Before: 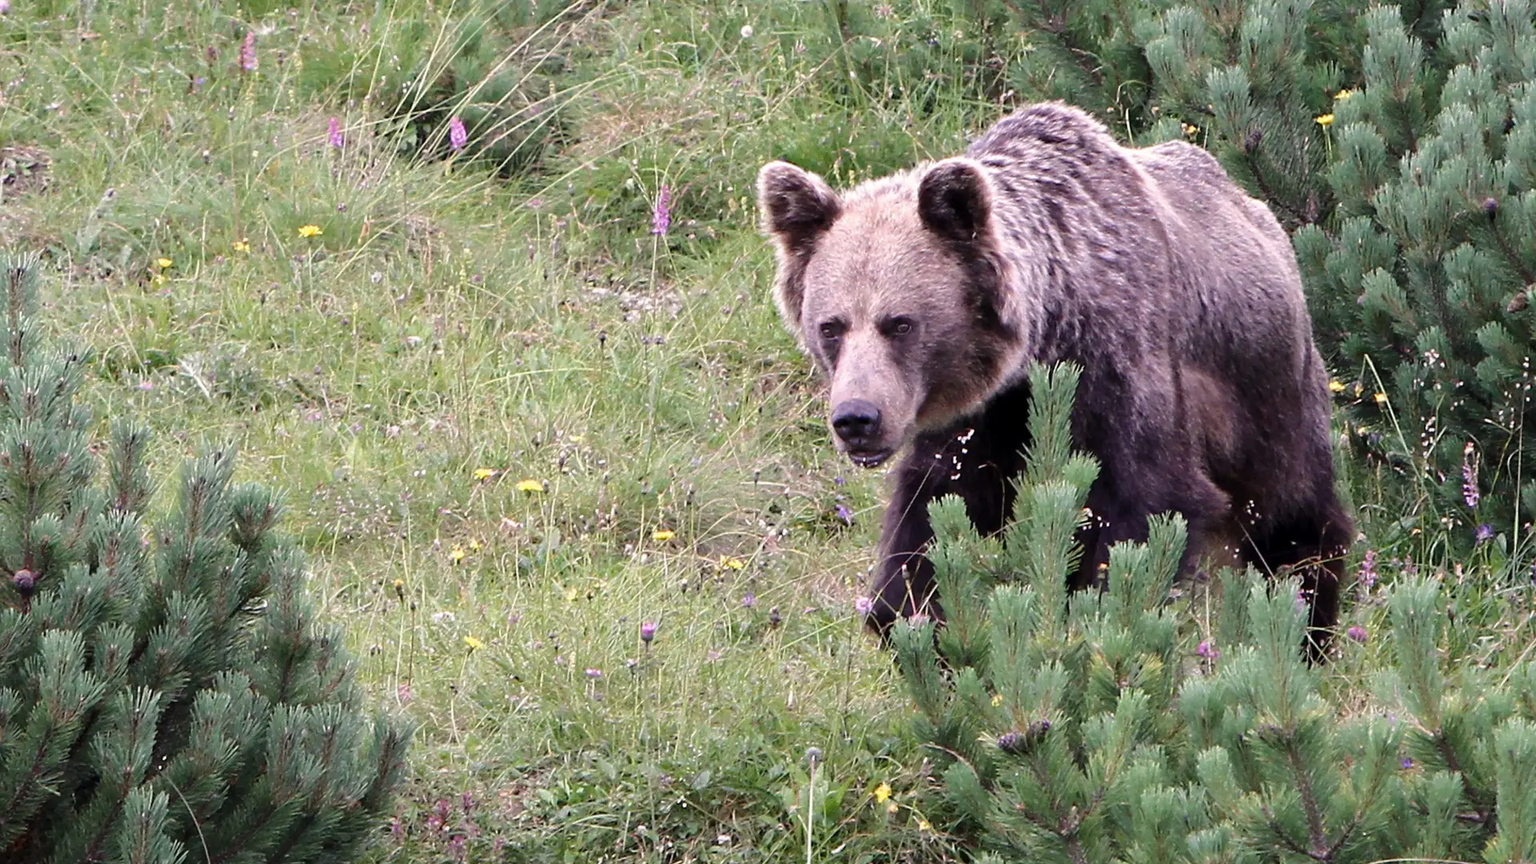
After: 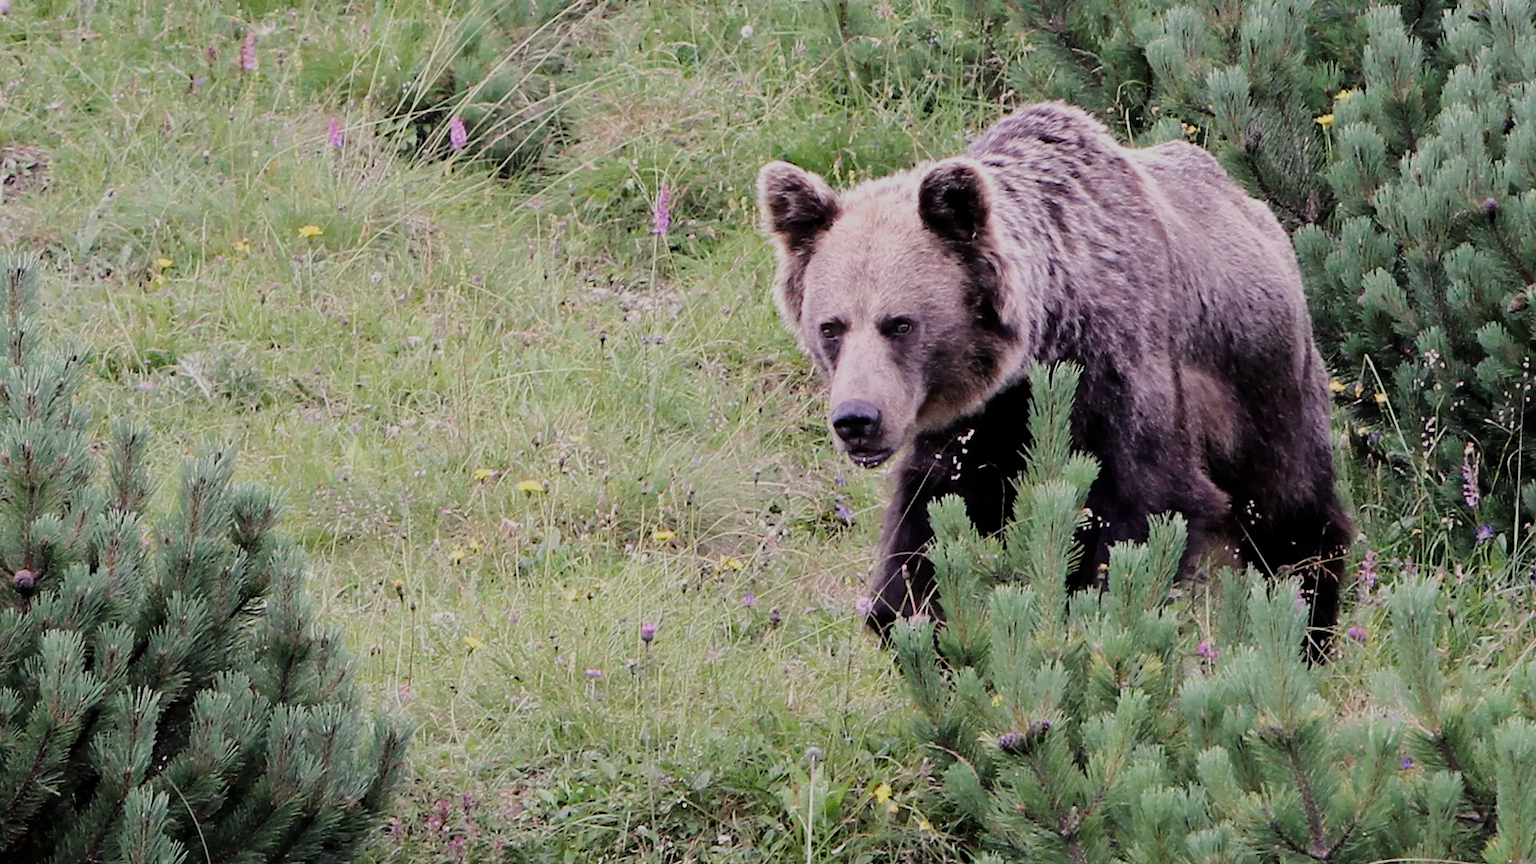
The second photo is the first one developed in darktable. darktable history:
filmic rgb: black relative exposure -7.16 EV, white relative exposure 5.37 EV, threshold 5.97 EV, hardness 3.02, enable highlight reconstruction true
